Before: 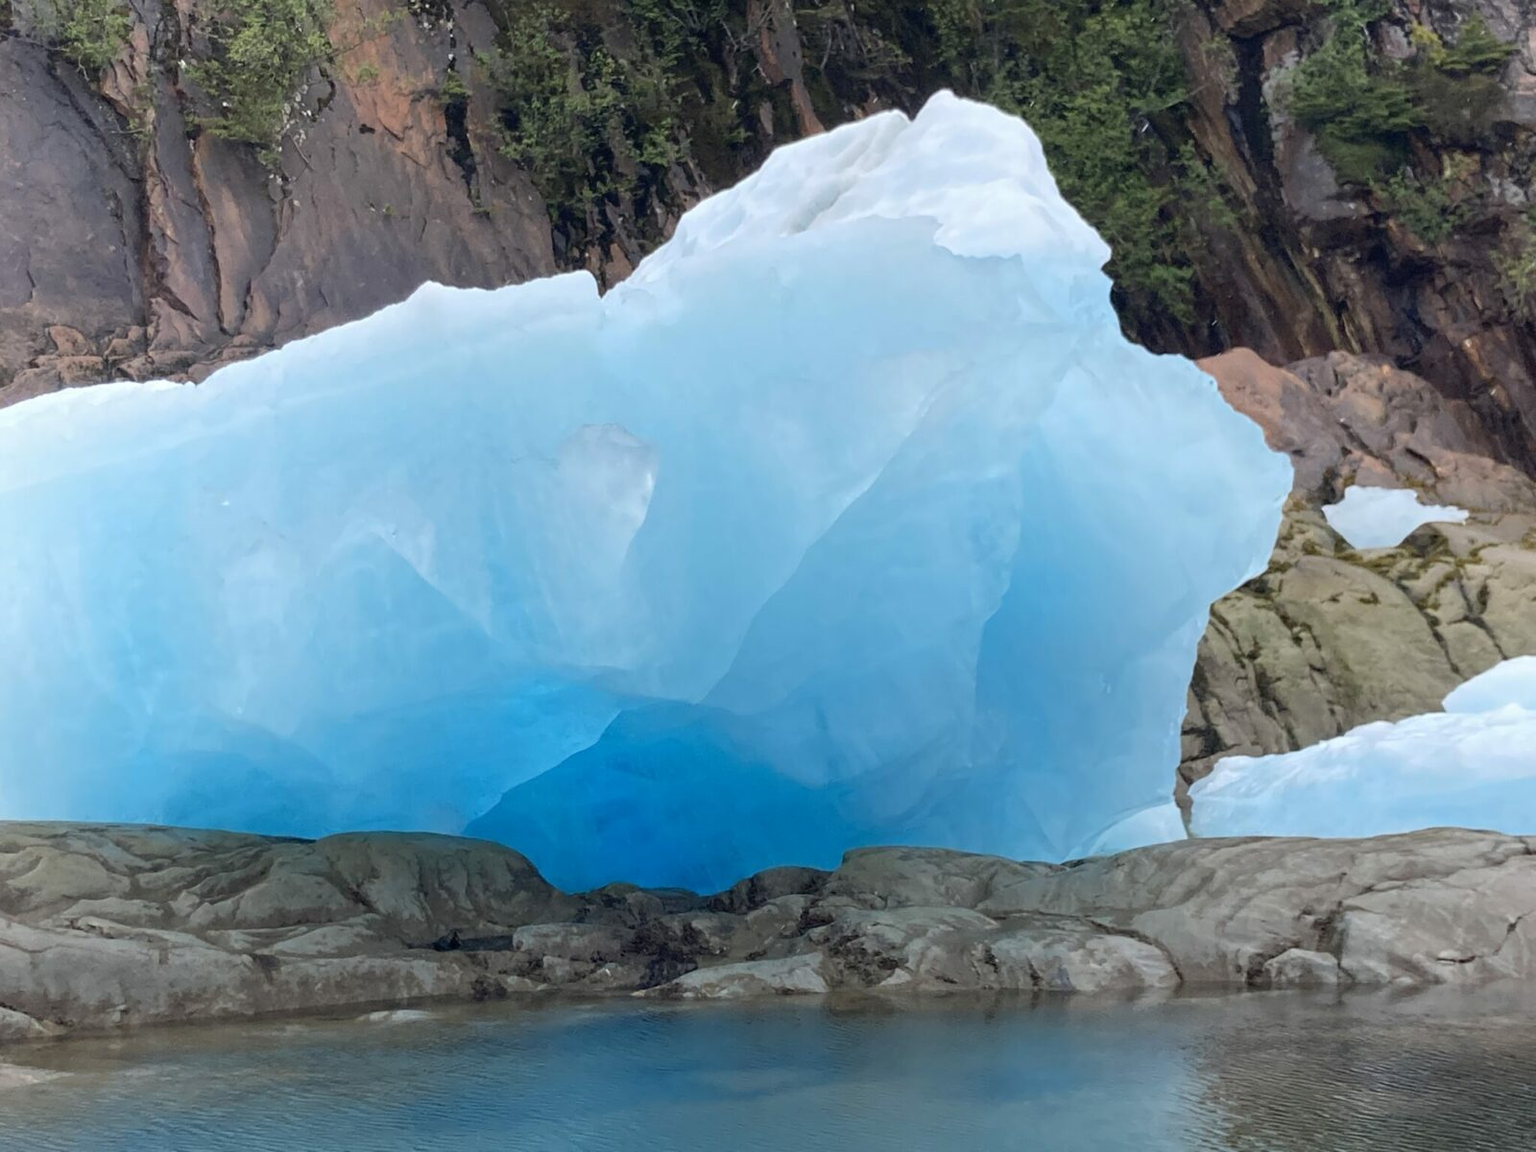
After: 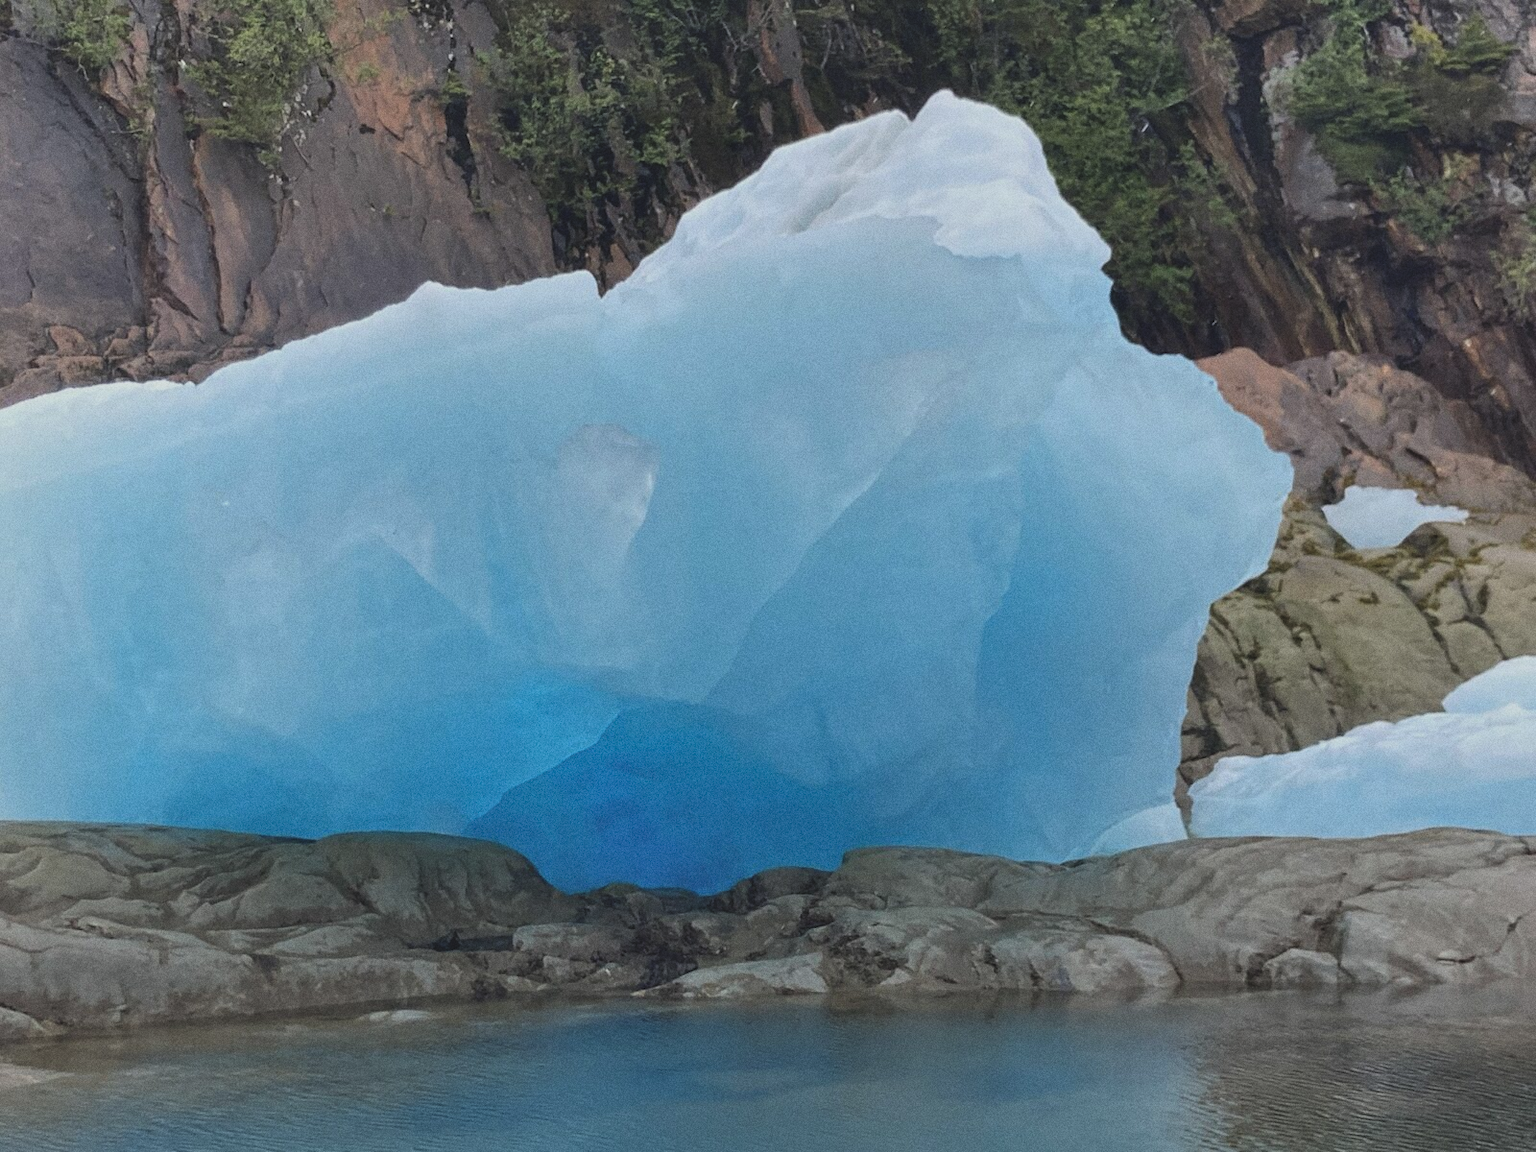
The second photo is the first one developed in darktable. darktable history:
exposure: black level correction -0.015, exposure -0.5 EV, compensate highlight preservation false
shadows and highlights: soften with gaussian
grain: on, module defaults
